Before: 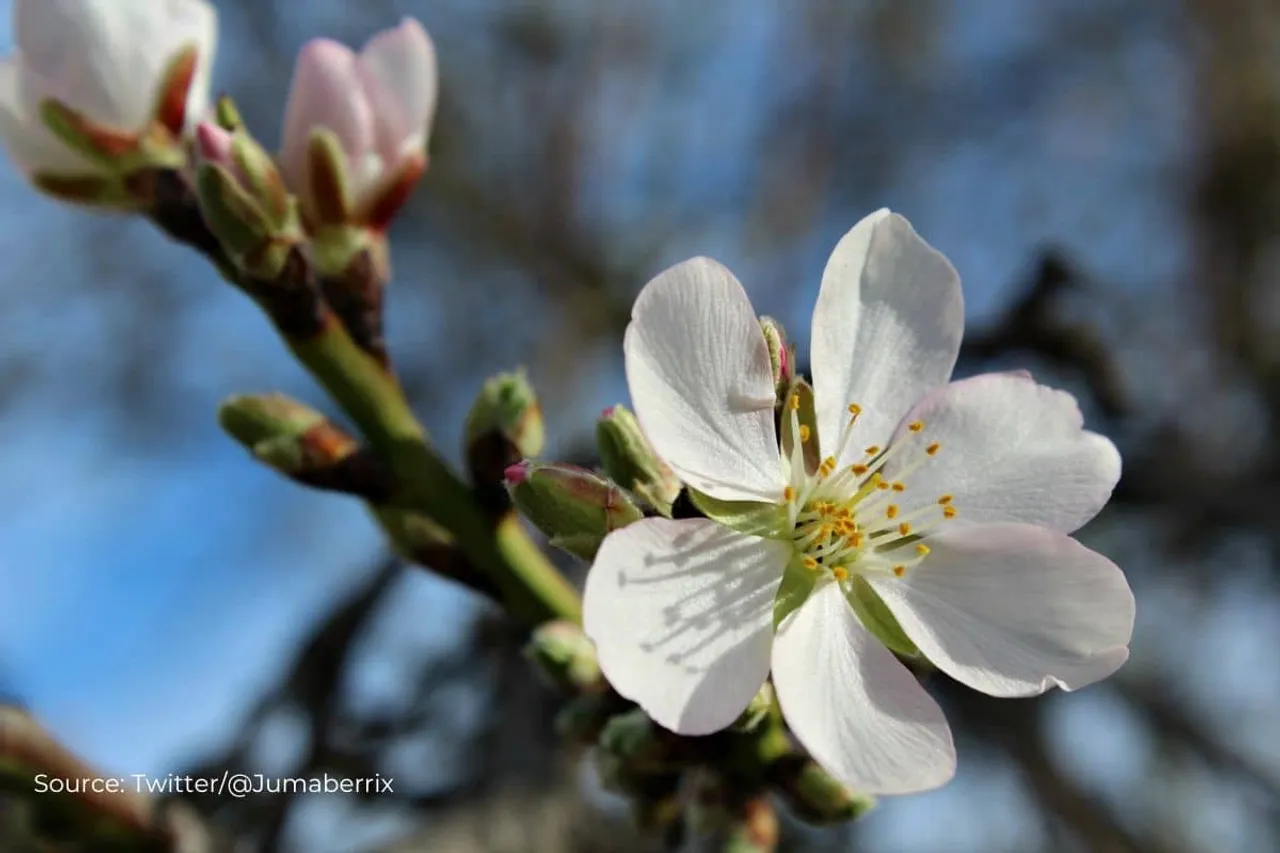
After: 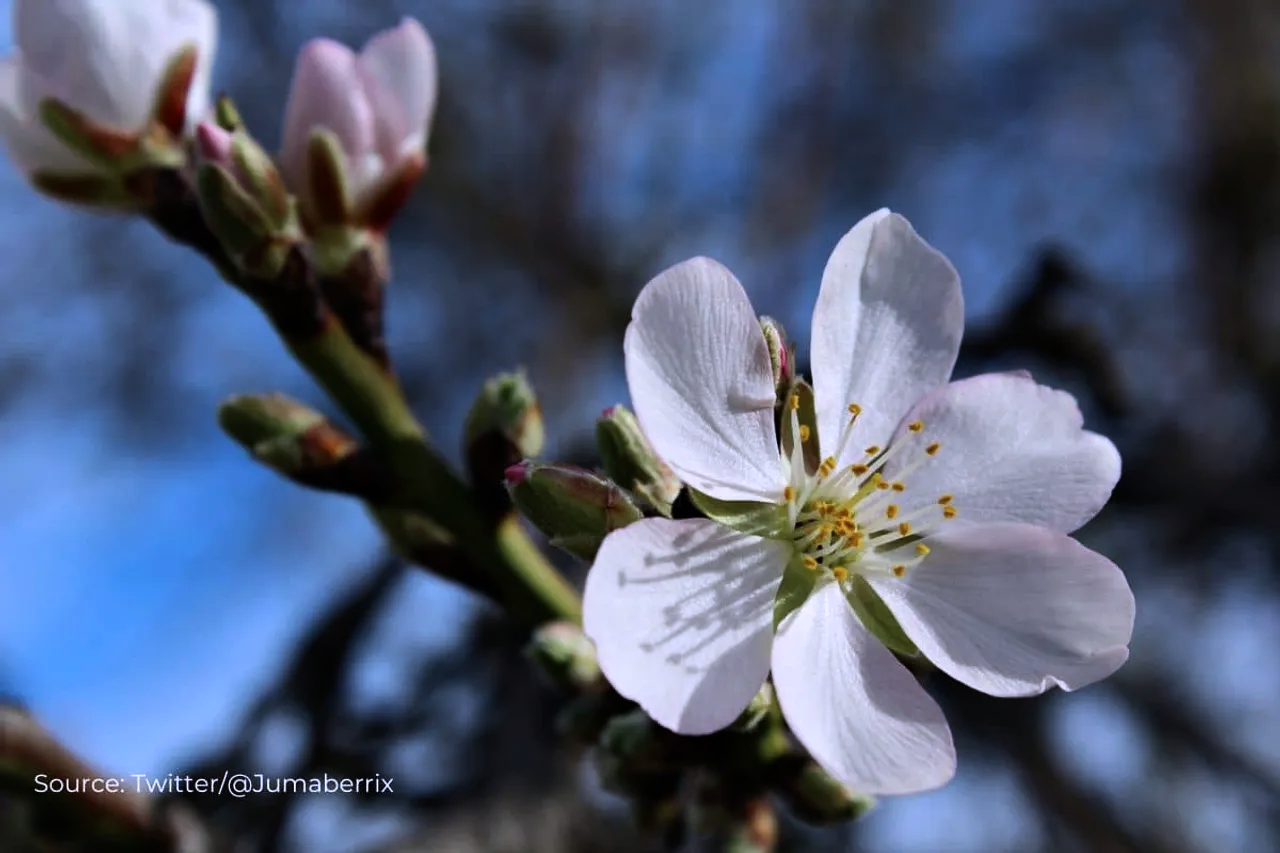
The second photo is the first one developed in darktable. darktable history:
exposure: black level correction 0, exposure -0.721 EV, compensate highlight preservation false
color calibration: output R [1.063, -0.012, -0.003, 0], output B [-0.079, 0.047, 1, 0], illuminant custom, x 0.389, y 0.387, temperature 3838.64 K
tone equalizer: -8 EV -0.75 EV, -7 EV -0.7 EV, -6 EV -0.6 EV, -5 EV -0.4 EV, -3 EV 0.4 EV, -2 EV 0.6 EV, -1 EV 0.7 EV, +0 EV 0.75 EV, edges refinement/feathering 500, mask exposure compensation -1.57 EV, preserve details no
